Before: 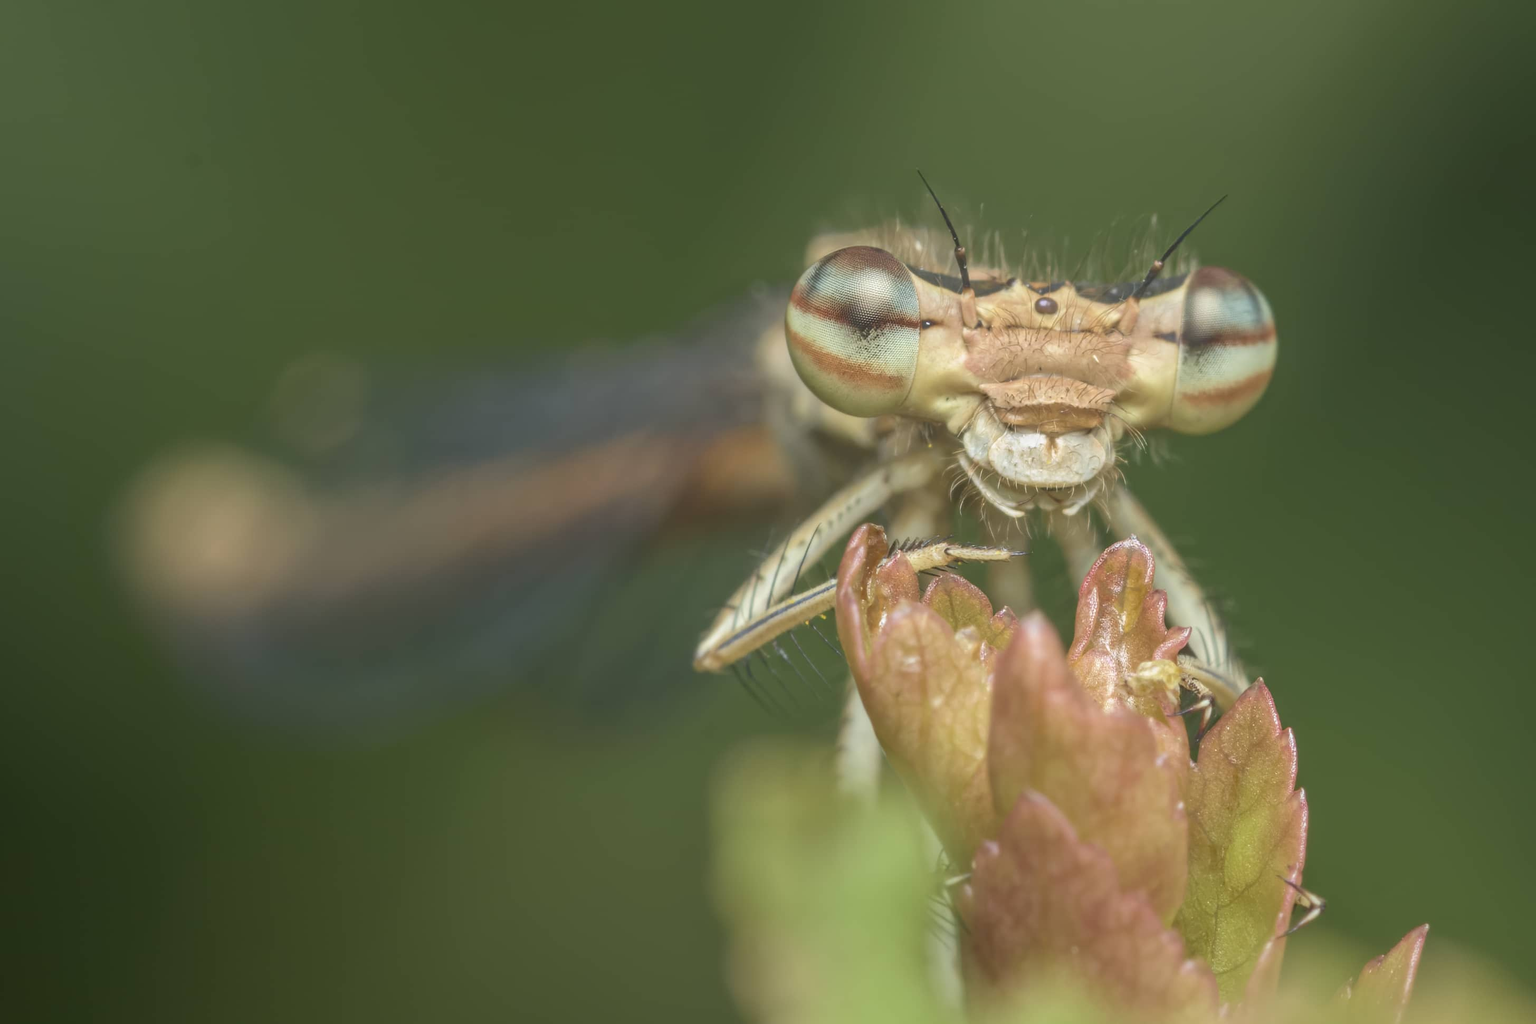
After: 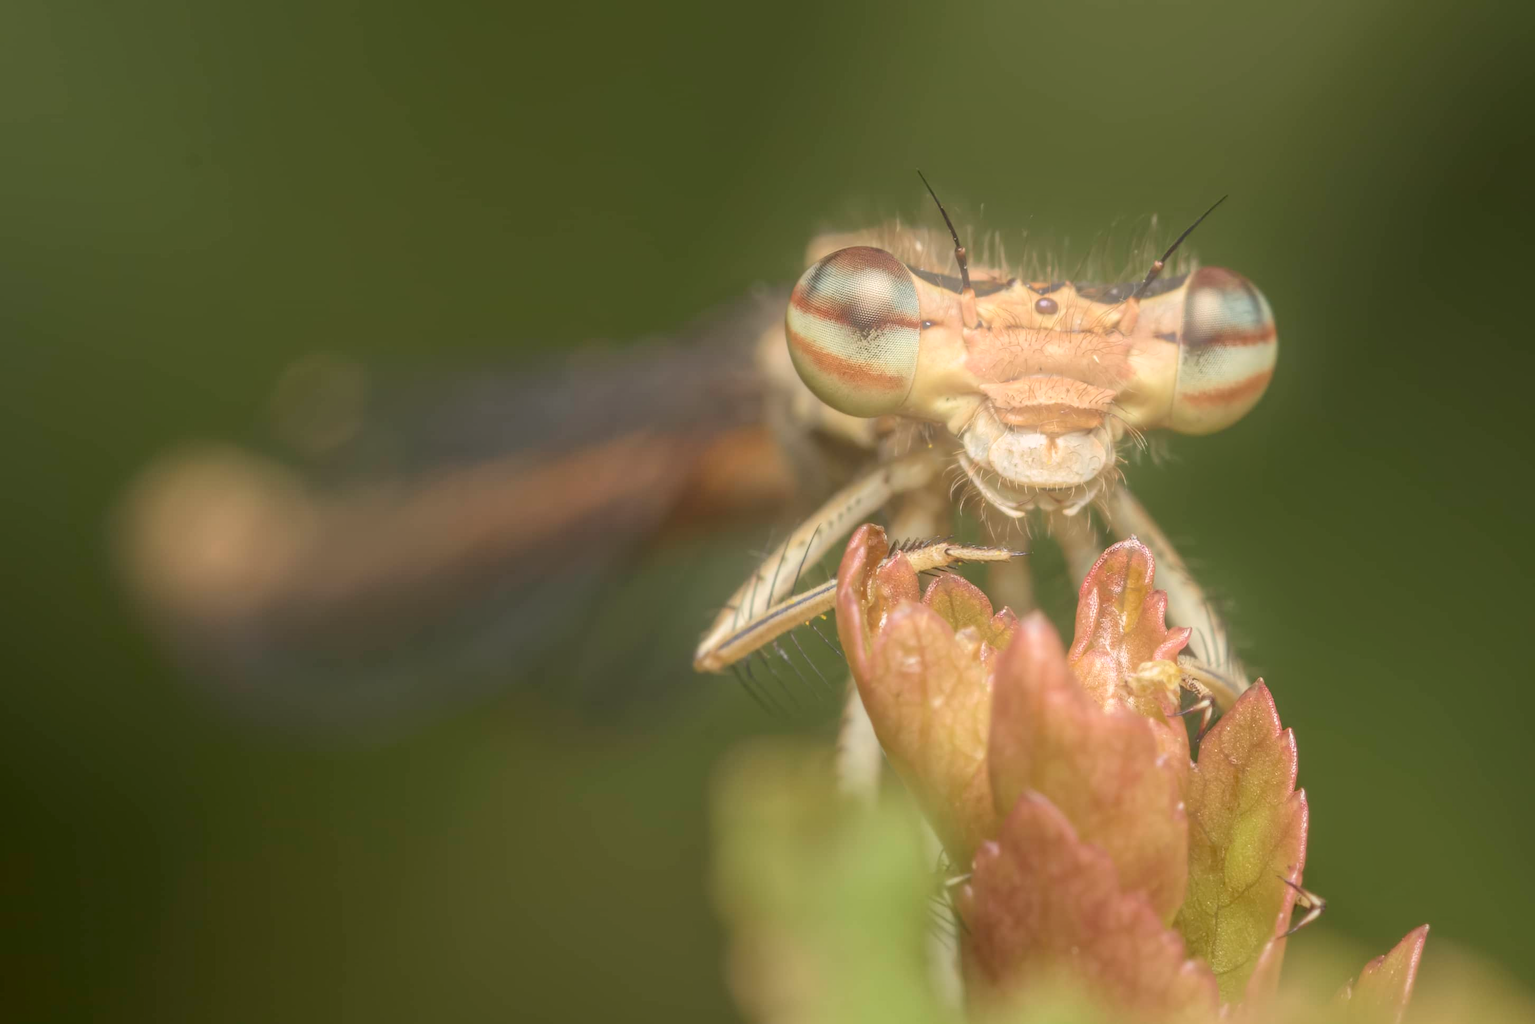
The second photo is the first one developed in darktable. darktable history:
bloom: on, module defaults
color correction: highlights a* 6.27, highlights b* 8.19, shadows a* 5.94, shadows b* 7.23, saturation 0.9
